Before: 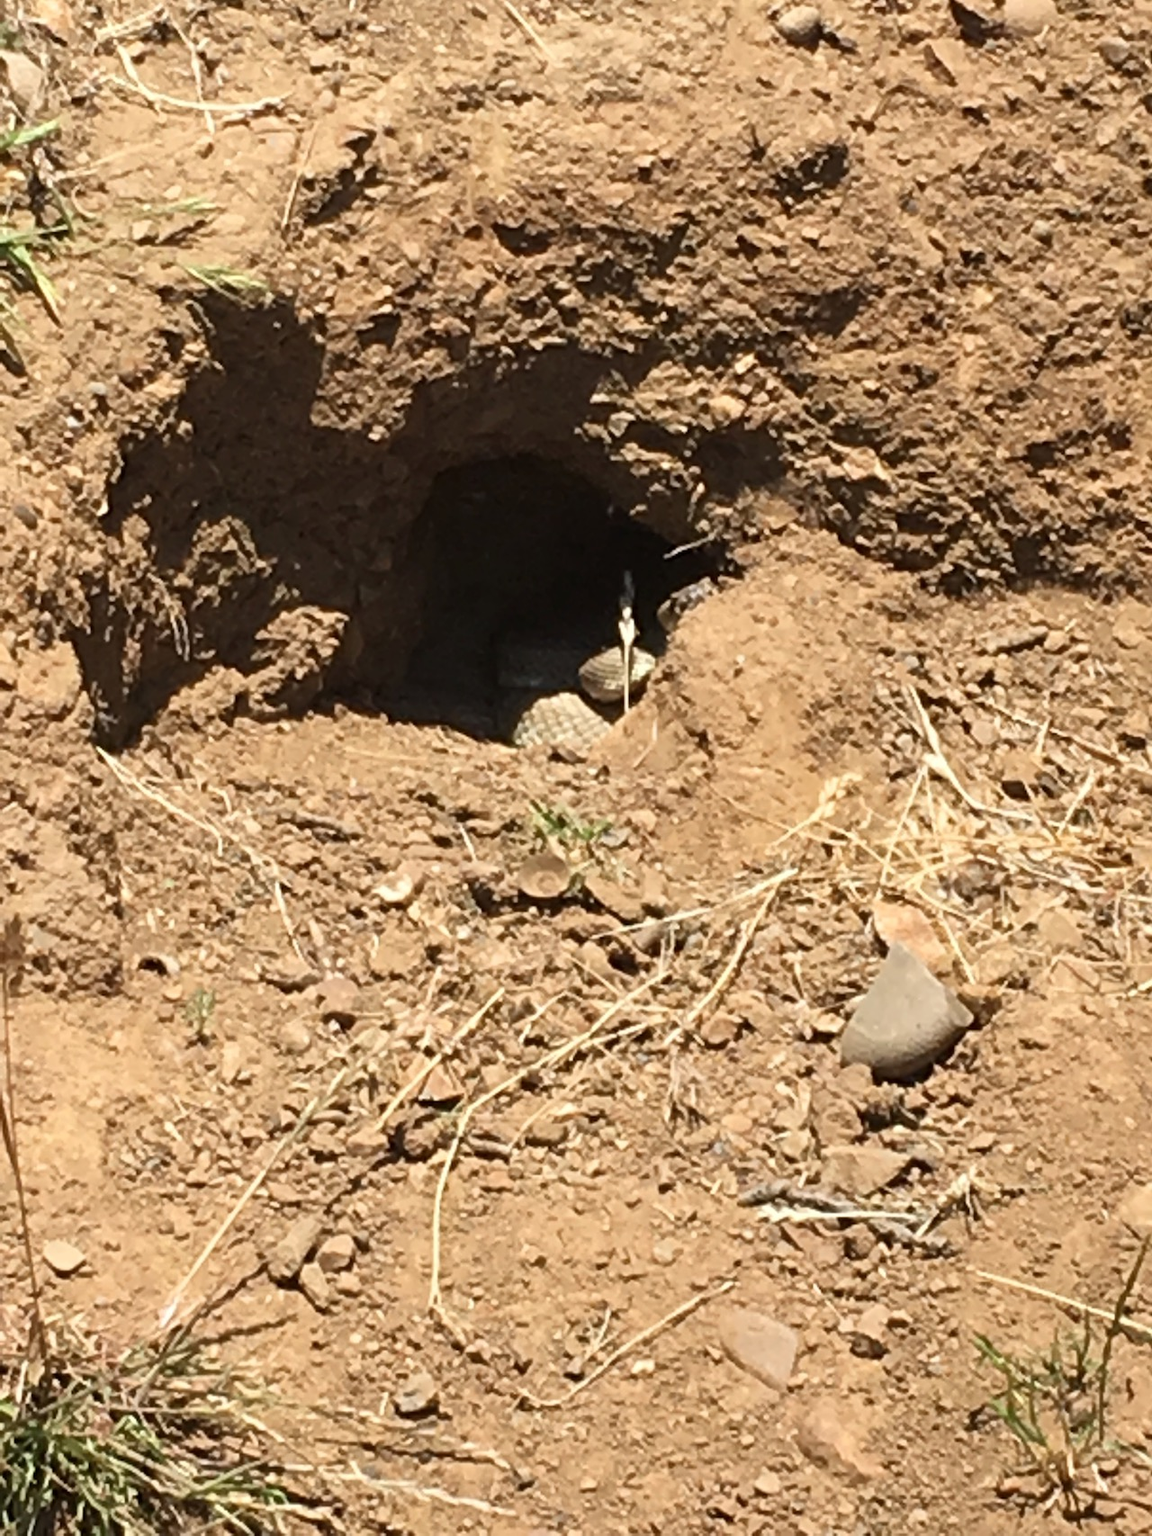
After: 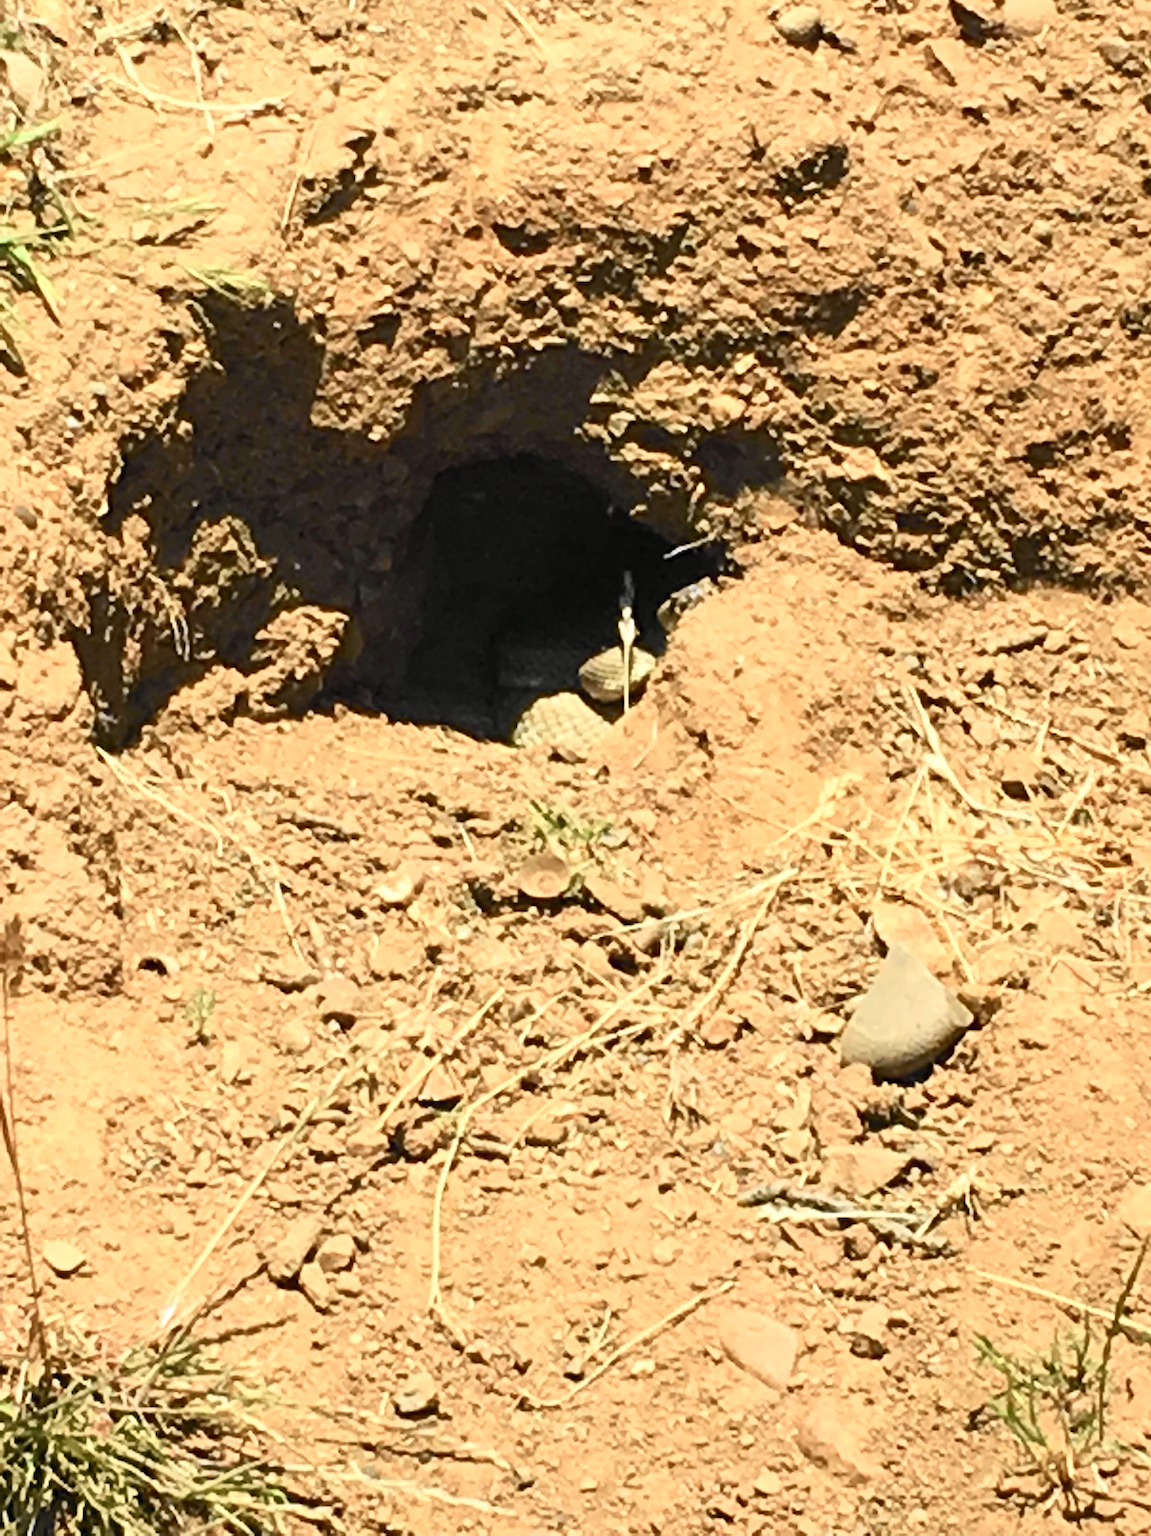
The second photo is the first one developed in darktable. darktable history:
local contrast: mode bilateral grid, contrast 10, coarseness 25, detail 110%, midtone range 0.2
tone curve: curves: ch0 [(0, 0) (0.055, 0.057) (0.258, 0.307) (0.434, 0.543) (0.517, 0.657) (0.745, 0.874) (1, 1)]; ch1 [(0, 0) (0.346, 0.307) (0.418, 0.383) (0.46, 0.439) (0.482, 0.493) (0.502, 0.497) (0.517, 0.506) (0.55, 0.561) (0.588, 0.61) (0.646, 0.688) (1, 1)]; ch2 [(0, 0) (0.346, 0.34) (0.431, 0.45) (0.485, 0.499) (0.5, 0.503) (0.527, 0.508) (0.545, 0.562) (0.679, 0.706) (1, 1)], color space Lab, independent channels, preserve colors none
